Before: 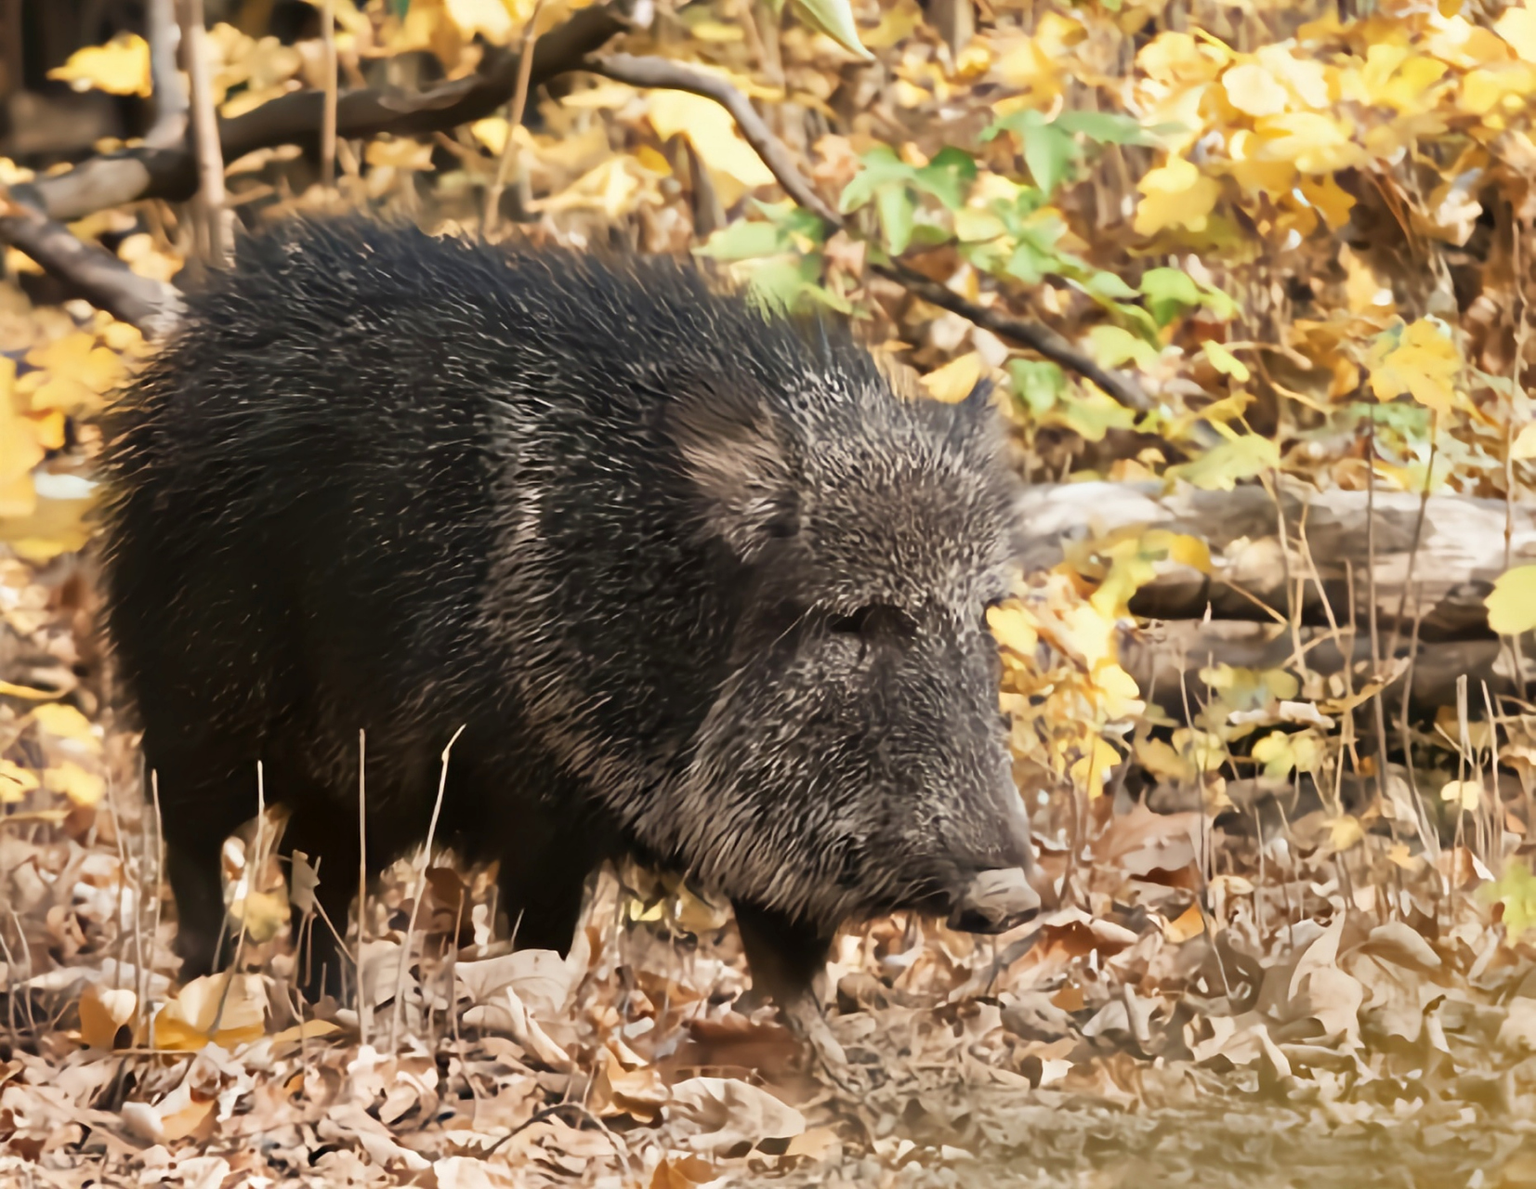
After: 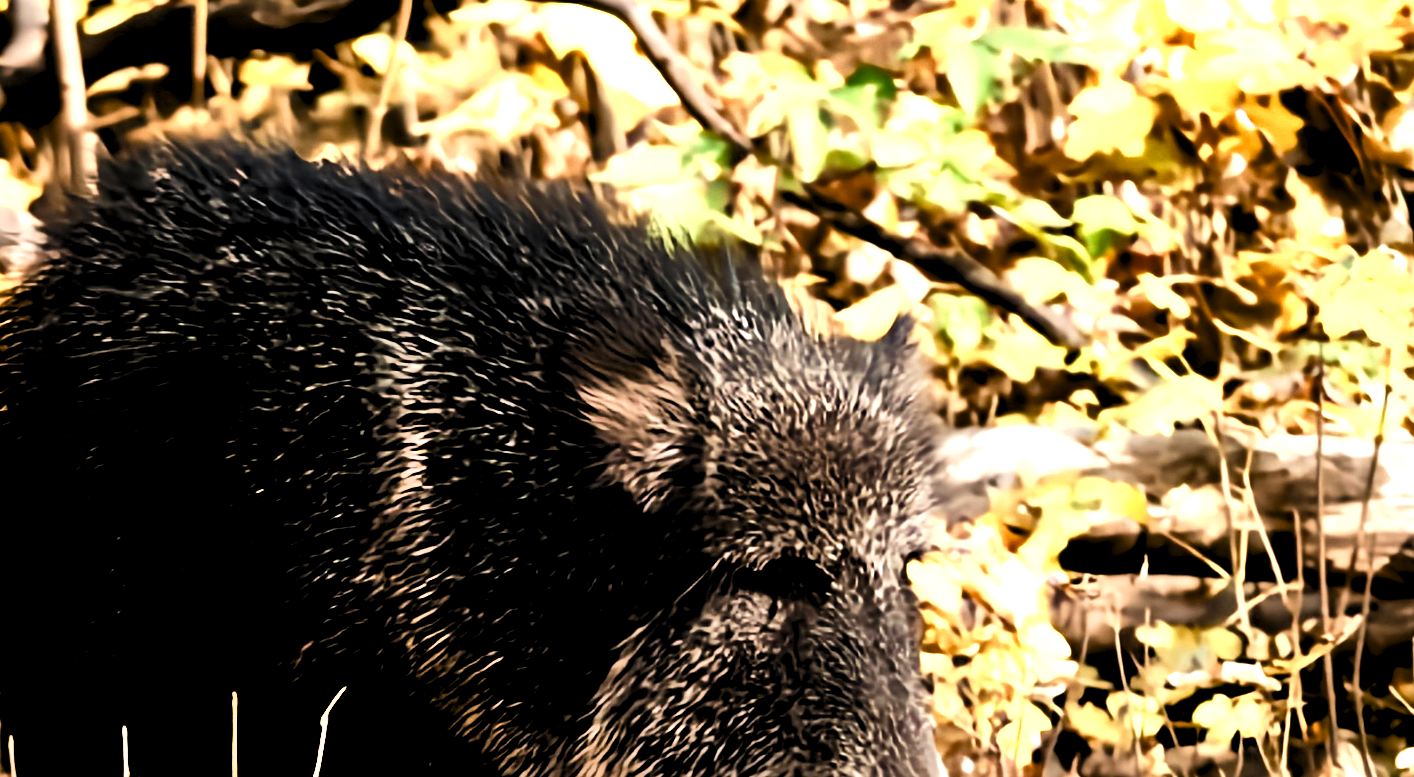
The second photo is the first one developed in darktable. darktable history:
crop and rotate: left 9.43%, top 7.298%, right 4.984%, bottom 31.936%
exposure: compensate highlight preservation false
shadows and highlights: shadows 51.75, highlights -28.22, soften with gaussian
levels: levels [0.182, 0.542, 0.902]
contrast brightness saturation: contrast 0.097, brightness 0.025, saturation 0.018
color balance rgb: highlights gain › chroma 0.796%, highlights gain › hue 56.61°, linear chroma grading › global chroma 14.758%, perceptual saturation grading › global saturation 20%, perceptual saturation grading › highlights -50.068%, perceptual saturation grading › shadows 30.607%, perceptual brilliance grading › highlights 13.069%, perceptual brilliance grading › mid-tones 8.226%, perceptual brilliance grading › shadows -17.591%, global vibrance 16.394%, saturation formula JzAzBz (2021)
velvia: strength 22.22%
